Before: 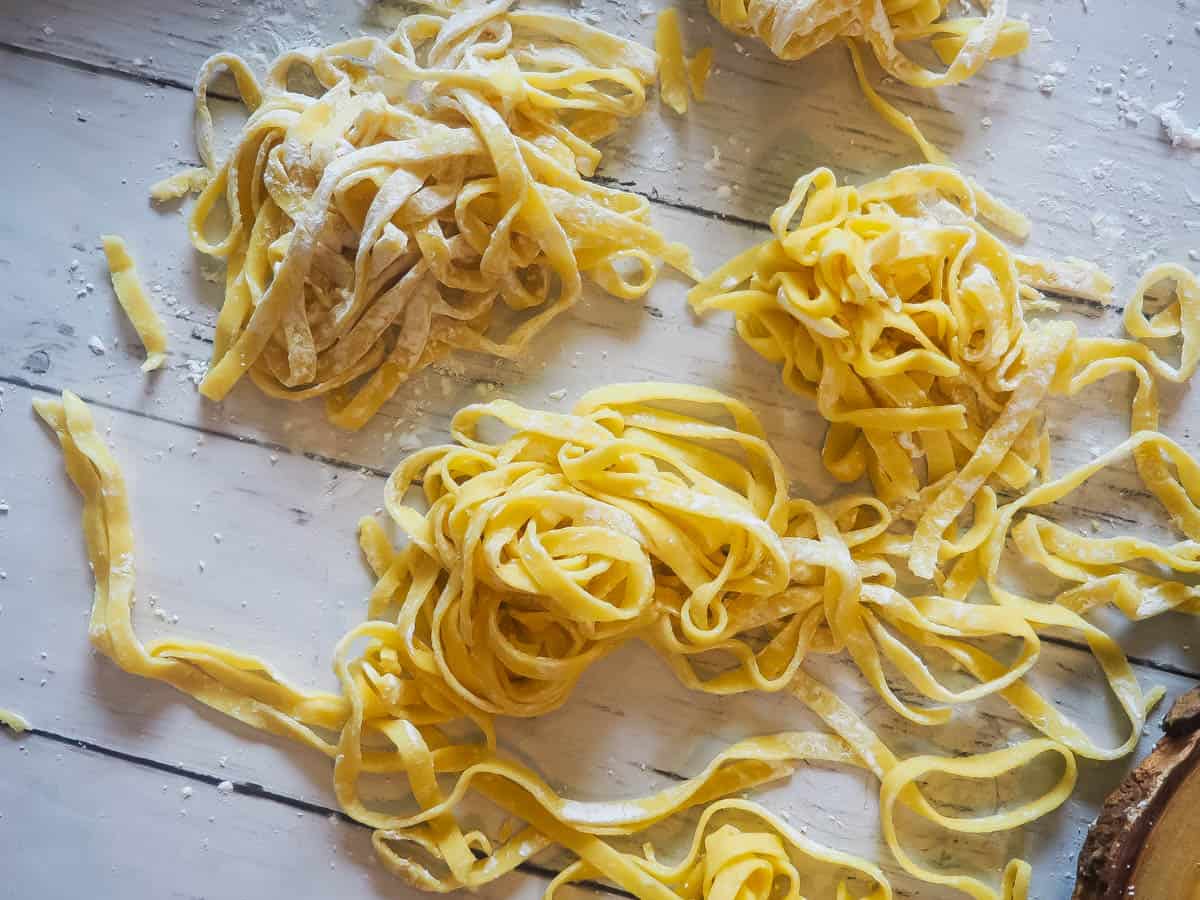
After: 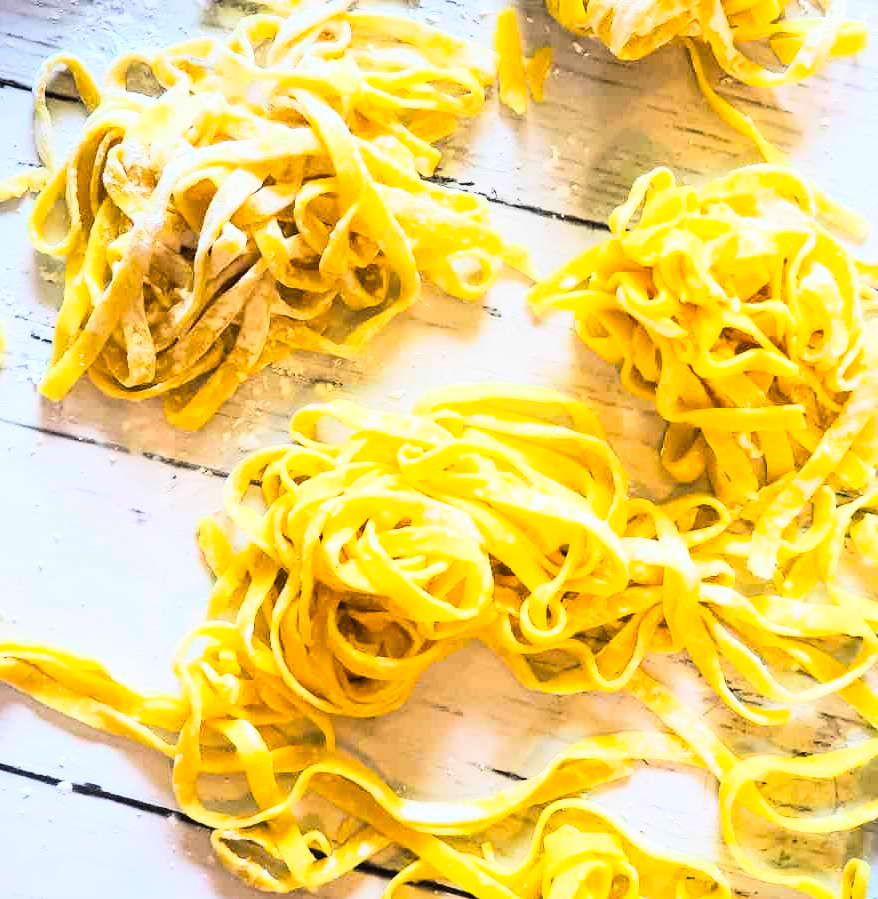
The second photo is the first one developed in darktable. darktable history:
crop: left 13.443%, right 13.31%
tone equalizer: on, module defaults
color balance rgb: perceptual saturation grading › global saturation 20%, global vibrance 20%
rgb curve: curves: ch0 [(0, 0) (0.21, 0.15) (0.24, 0.21) (0.5, 0.75) (0.75, 0.96) (0.89, 0.99) (1, 1)]; ch1 [(0, 0.02) (0.21, 0.13) (0.25, 0.2) (0.5, 0.67) (0.75, 0.9) (0.89, 0.97) (1, 1)]; ch2 [(0, 0.02) (0.21, 0.13) (0.25, 0.2) (0.5, 0.67) (0.75, 0.9) (0.89, 0.97) (1, 1)], compensate middle gray true
